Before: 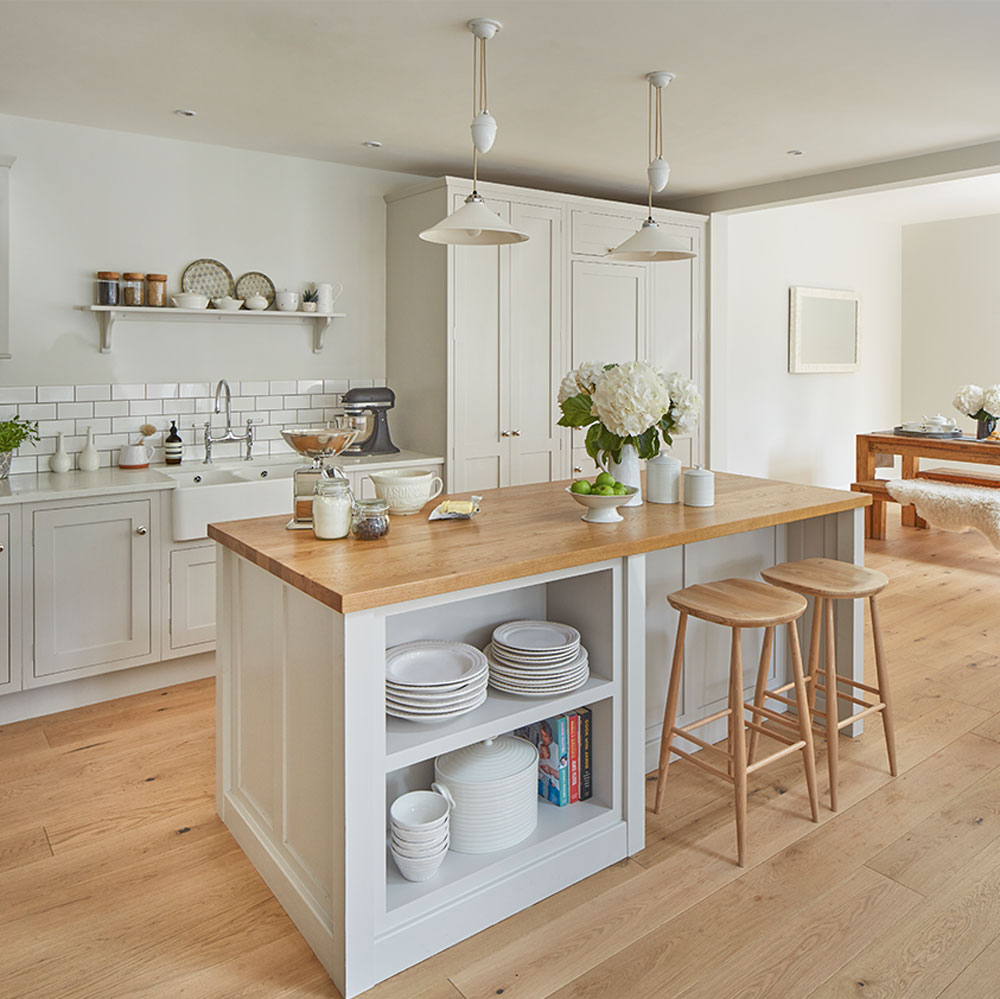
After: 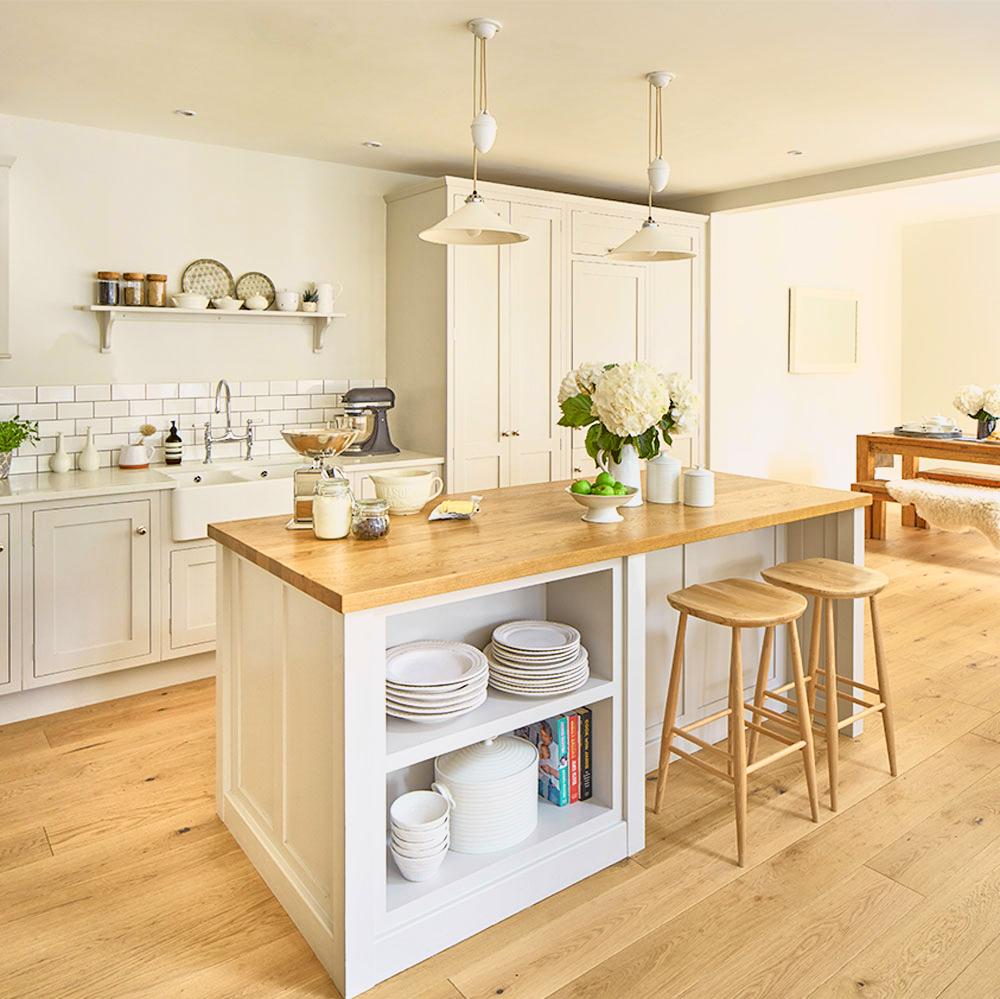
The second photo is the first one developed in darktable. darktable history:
tone curve: curves: ch0 [(0, 0.015) (0.091, 0.055) (0.184, 0.159) (0.304, 0.382) (0.492, 0.579) (0.628, 0.755) (0.832, 0.932) (0.984, 0.963)]; ch1 [(0, 0) (0.34, 0.235) (0.493, 0.5) (0.554, 0.56) (0.764, 0.815) (1, 1)]; ch2 [(0, 0) (0.44, 0.458) (0.476, 0.477) (0.542, 0.586) (0.674, 0.724) (1, 1)], color space Lab, independent channels, preserve colors none
